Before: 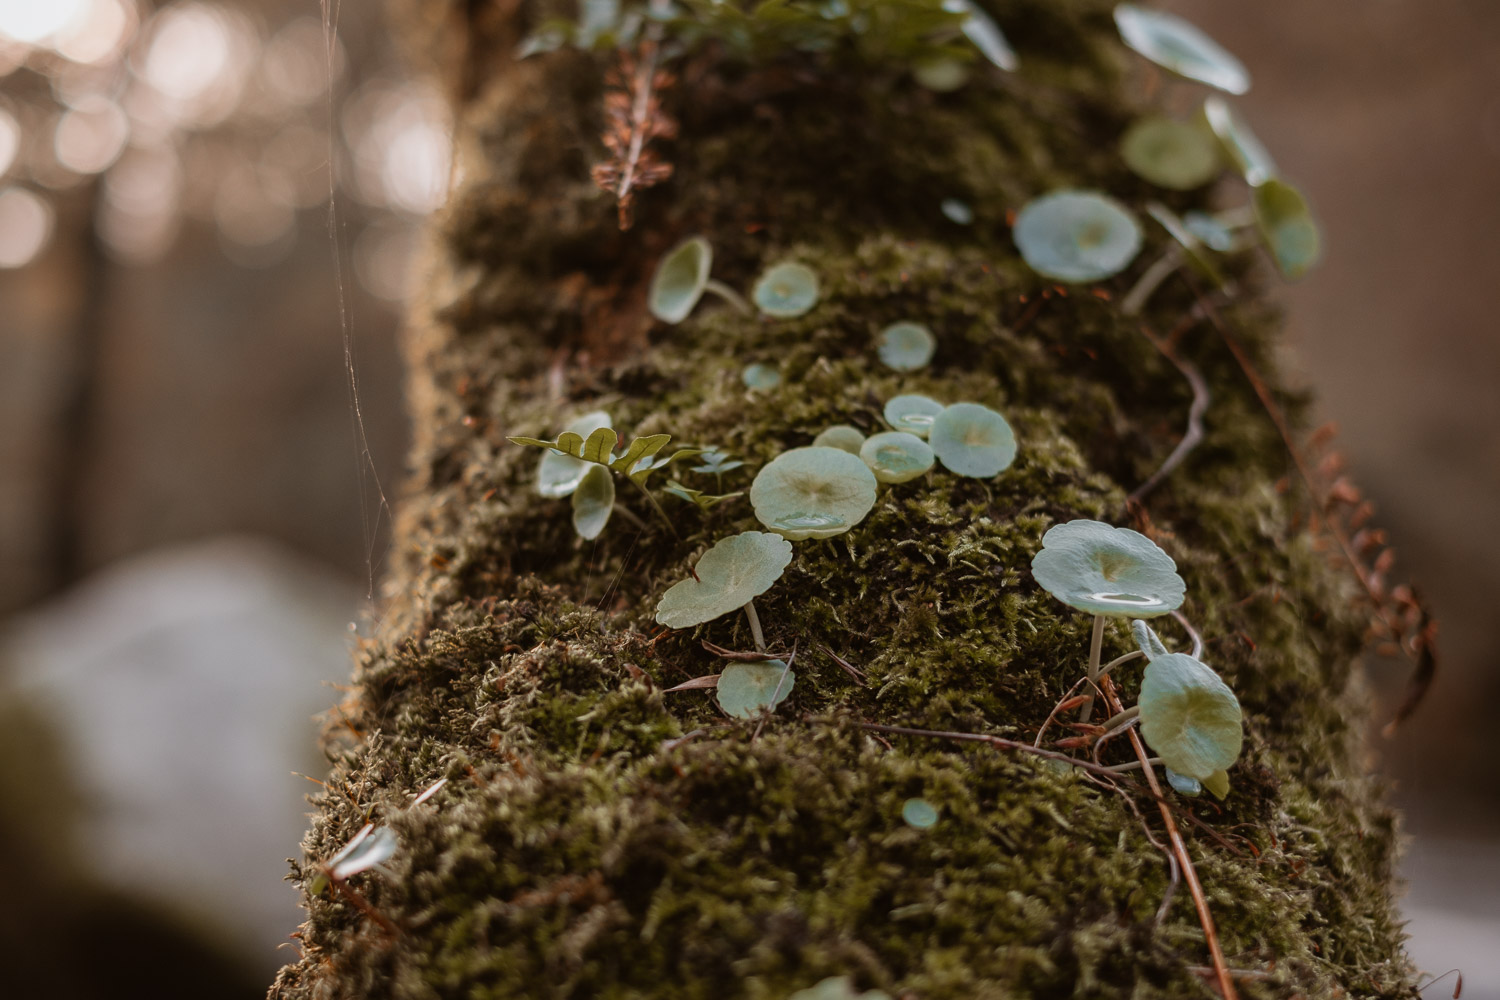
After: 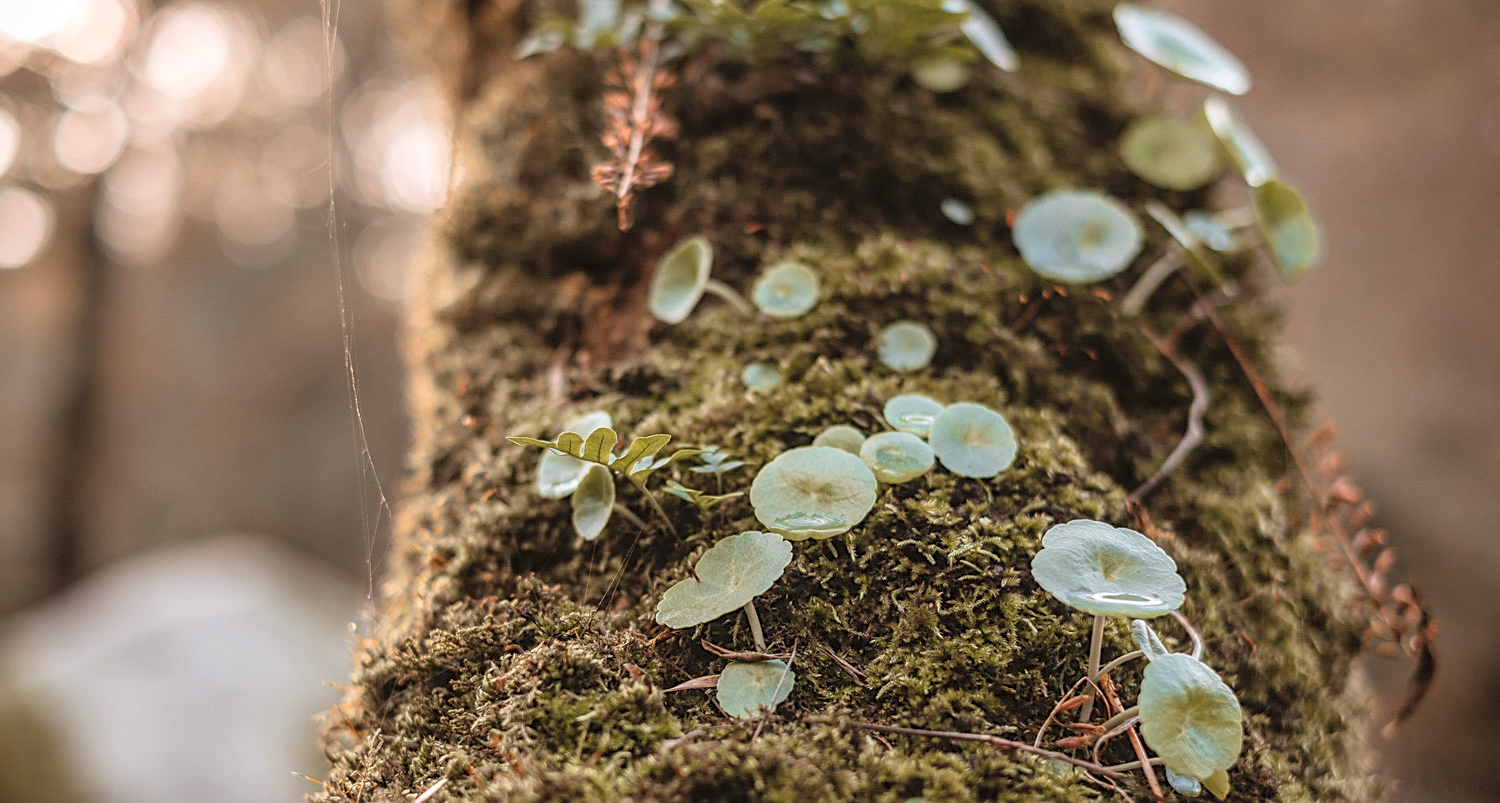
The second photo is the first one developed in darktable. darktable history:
local contrast: detail 130%
crop: bottom 19.68%
contrast brightness saturation: contrast 0.1, brightness 0.302, saturation 0.14
sharpen: on, module defaults
